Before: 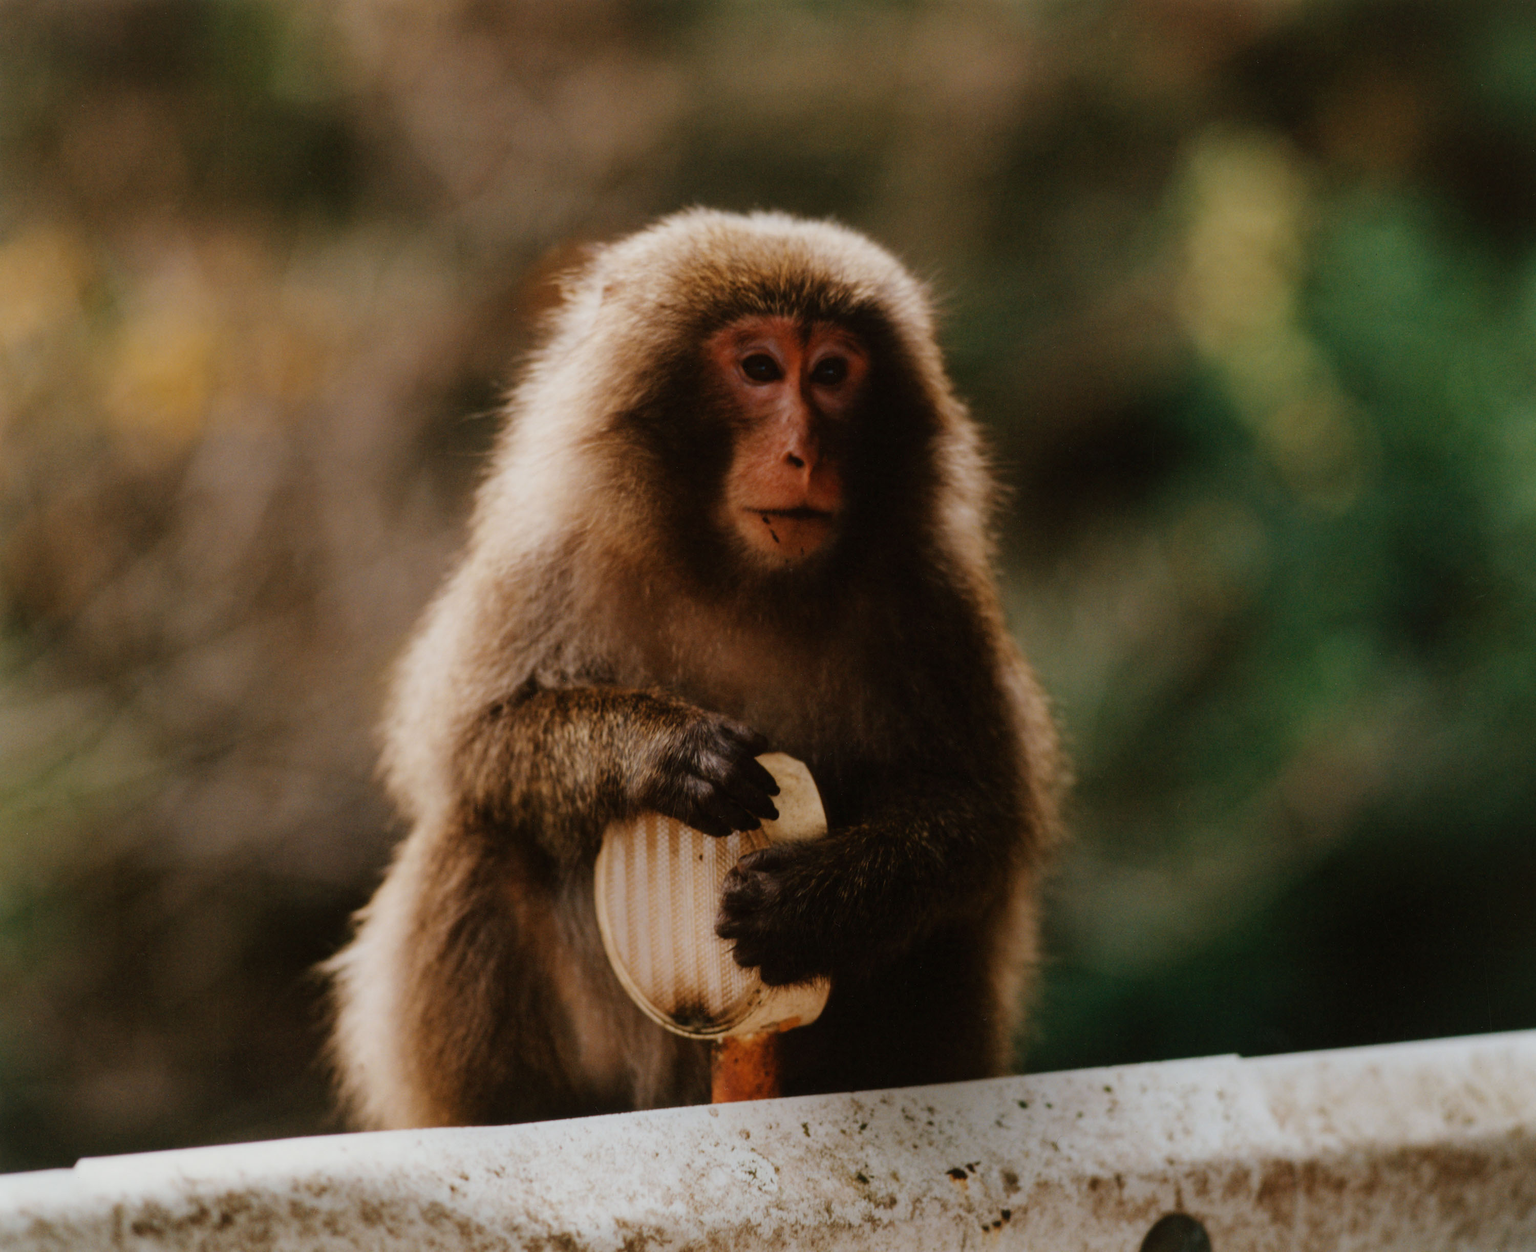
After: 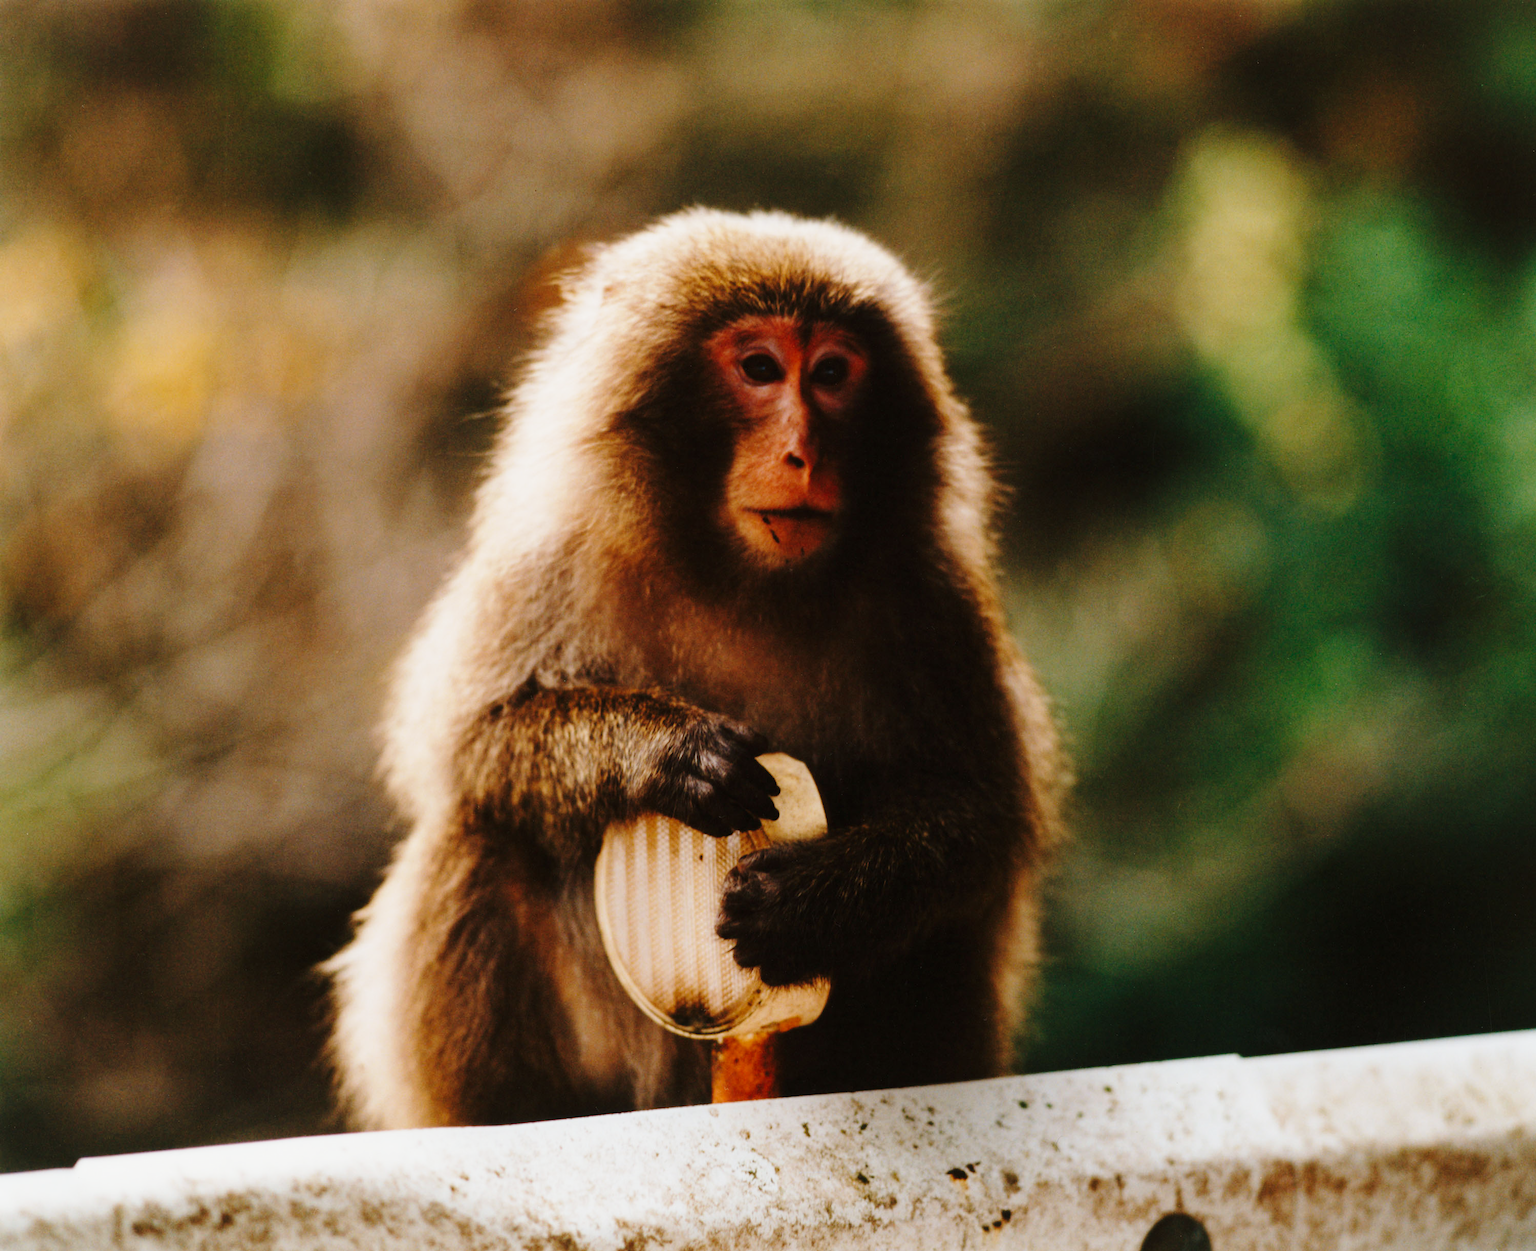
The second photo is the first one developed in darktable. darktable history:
base curve: curves: ch0 [(0, 0) (0.028, 0.03) (0.121, 0.232) (0.46, 0.748) (0.859, 0.968) (1, 1)], preserve colors none
sharpen: radius 2.883, amount 0.868, threshold 47.523
